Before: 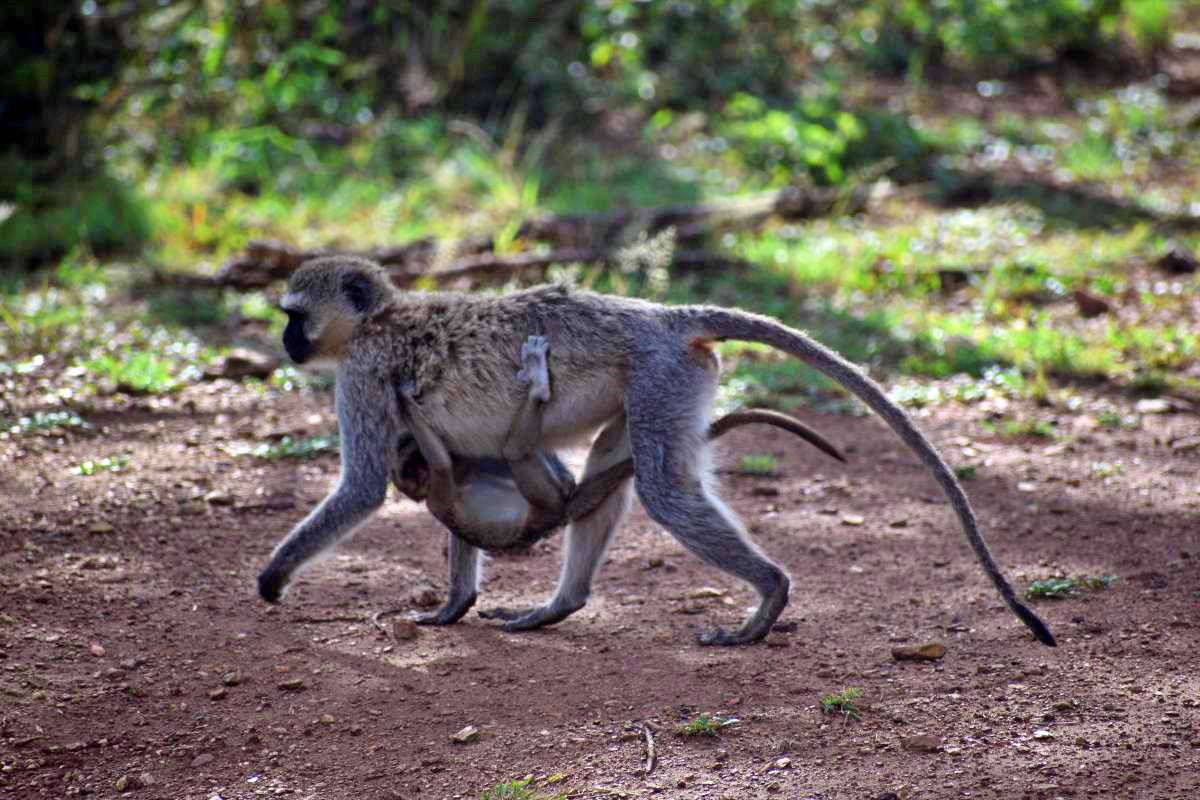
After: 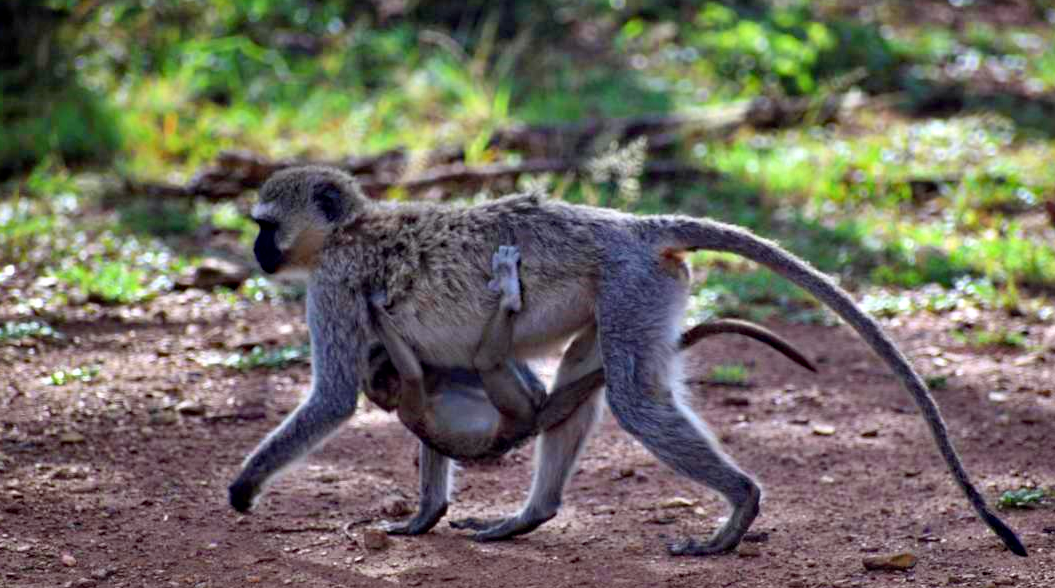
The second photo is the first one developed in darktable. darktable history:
haze removal: compatibility mode true, adaptive false
crop and rotate: left 2.425%, top 11.305%, right 9.6%, bottom 15.08%
white balance: red 0.988, blue 1.017
